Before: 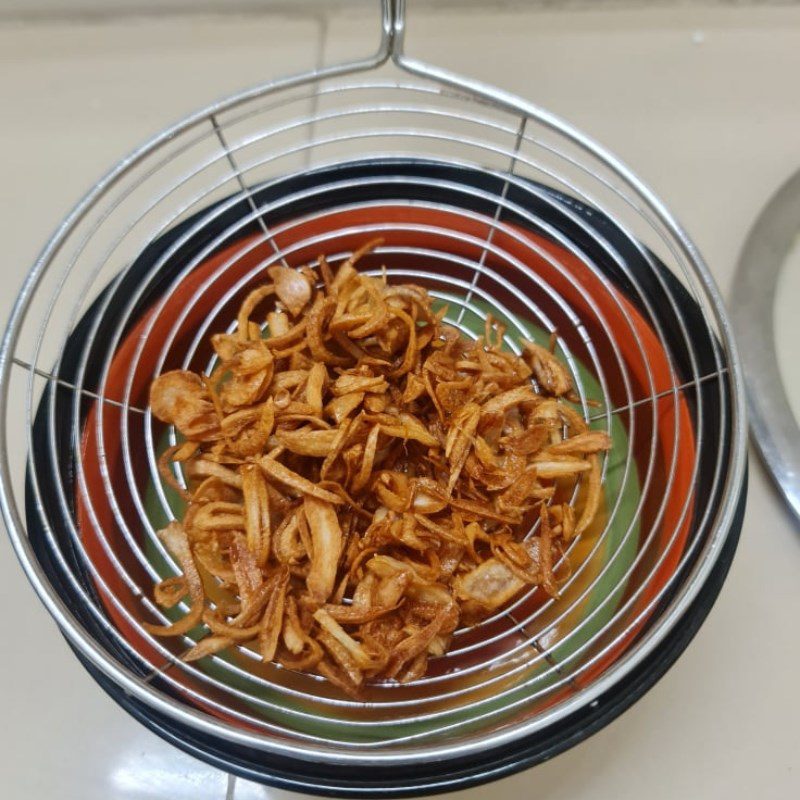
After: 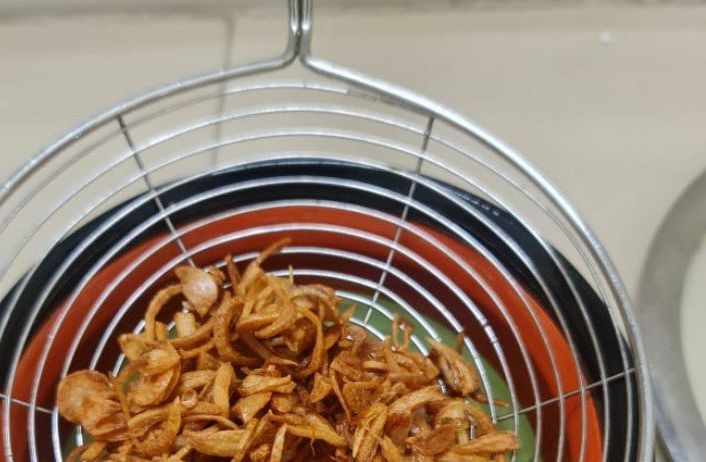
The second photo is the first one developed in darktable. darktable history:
crop and rotate: left 11.731%, bottom 42.167%
